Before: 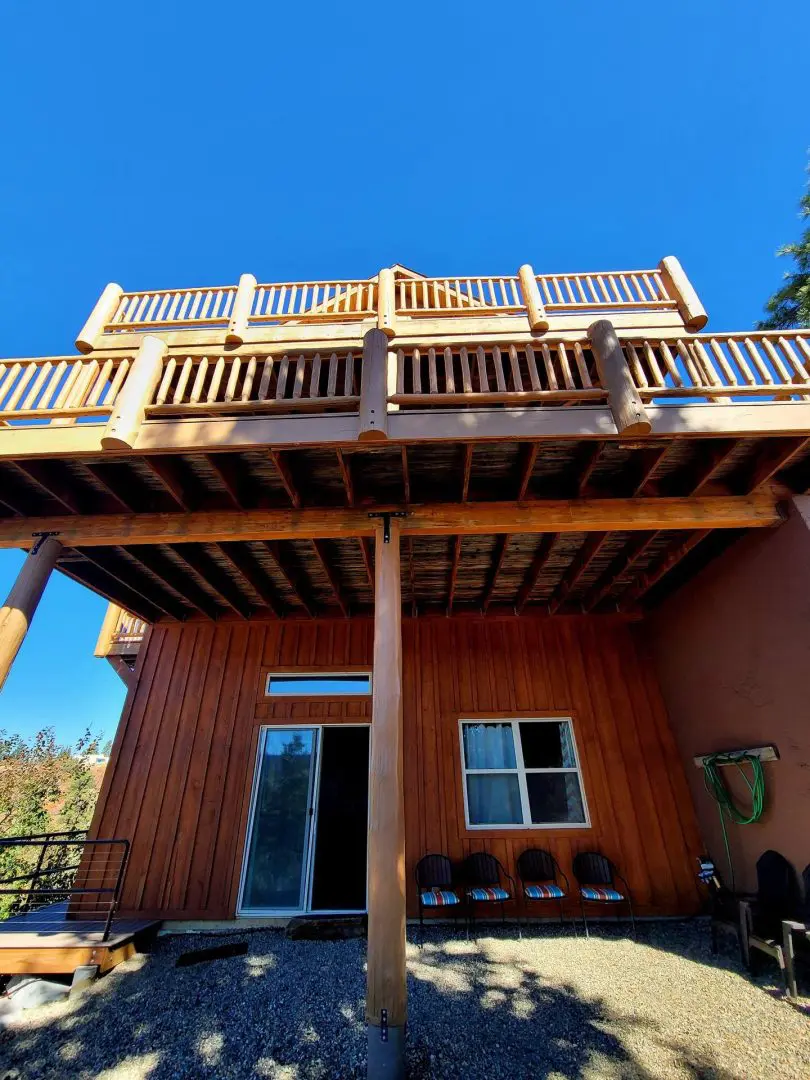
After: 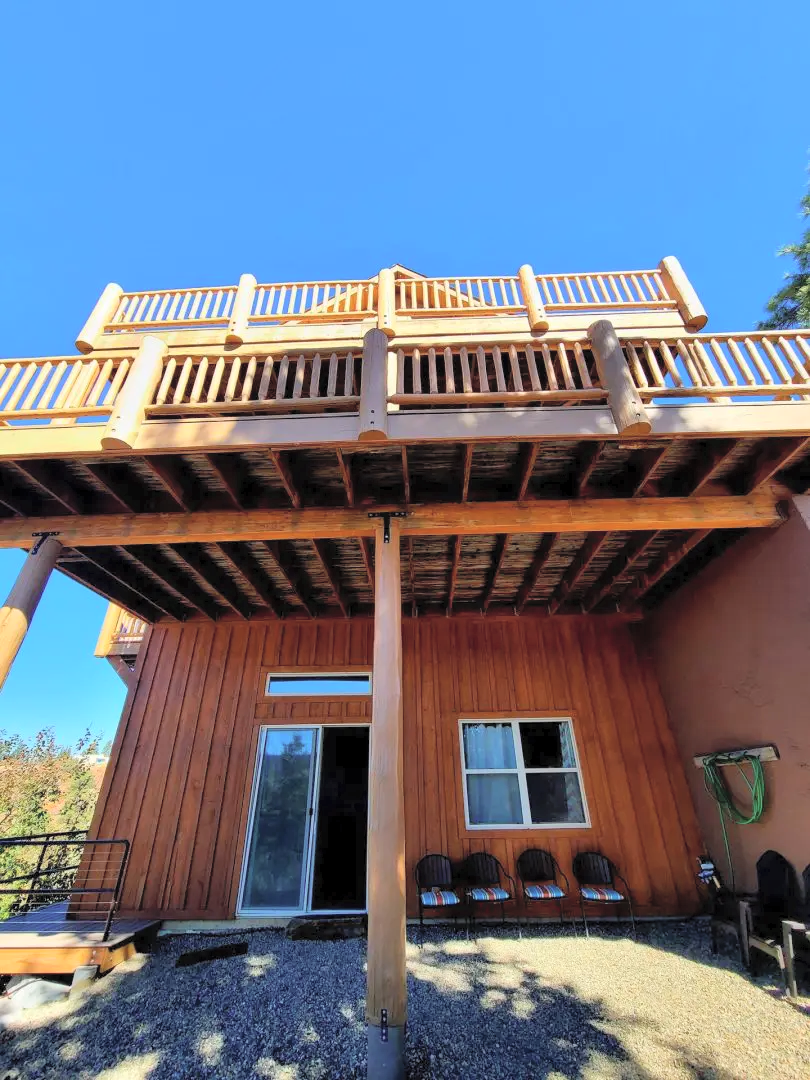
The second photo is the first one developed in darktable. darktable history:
contrast brightness saturation: brightness 0.282
